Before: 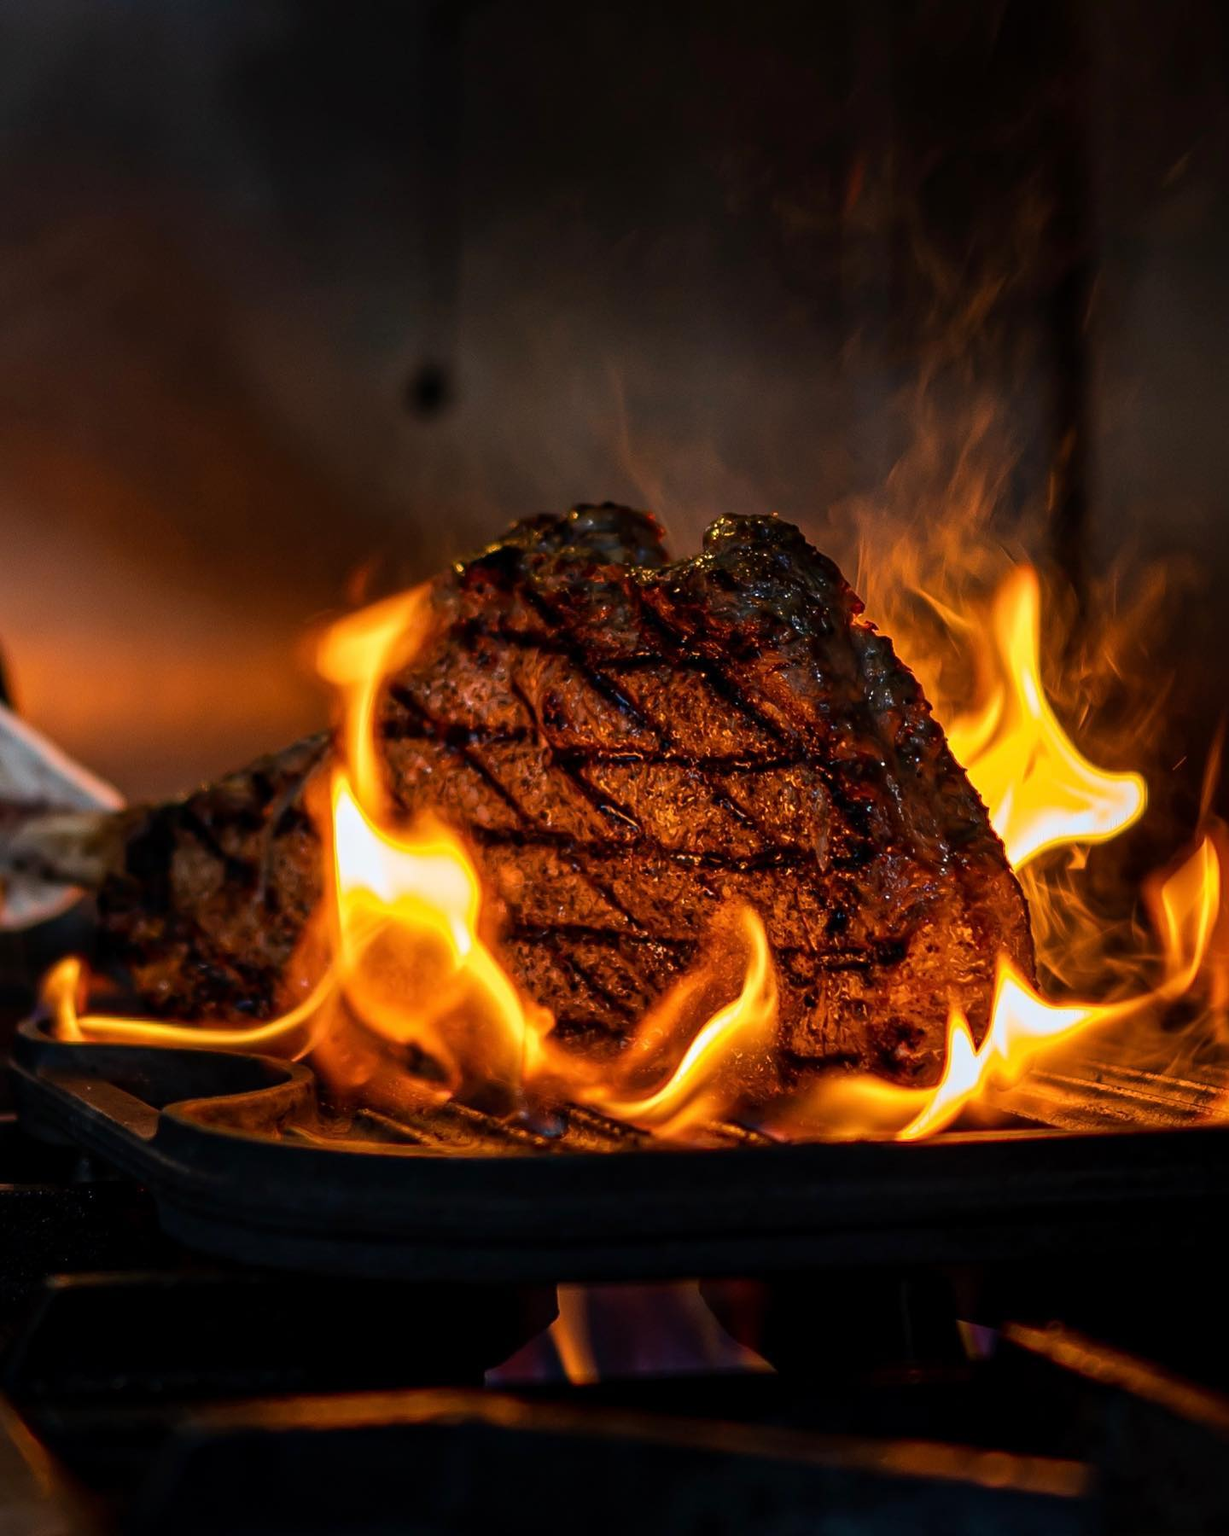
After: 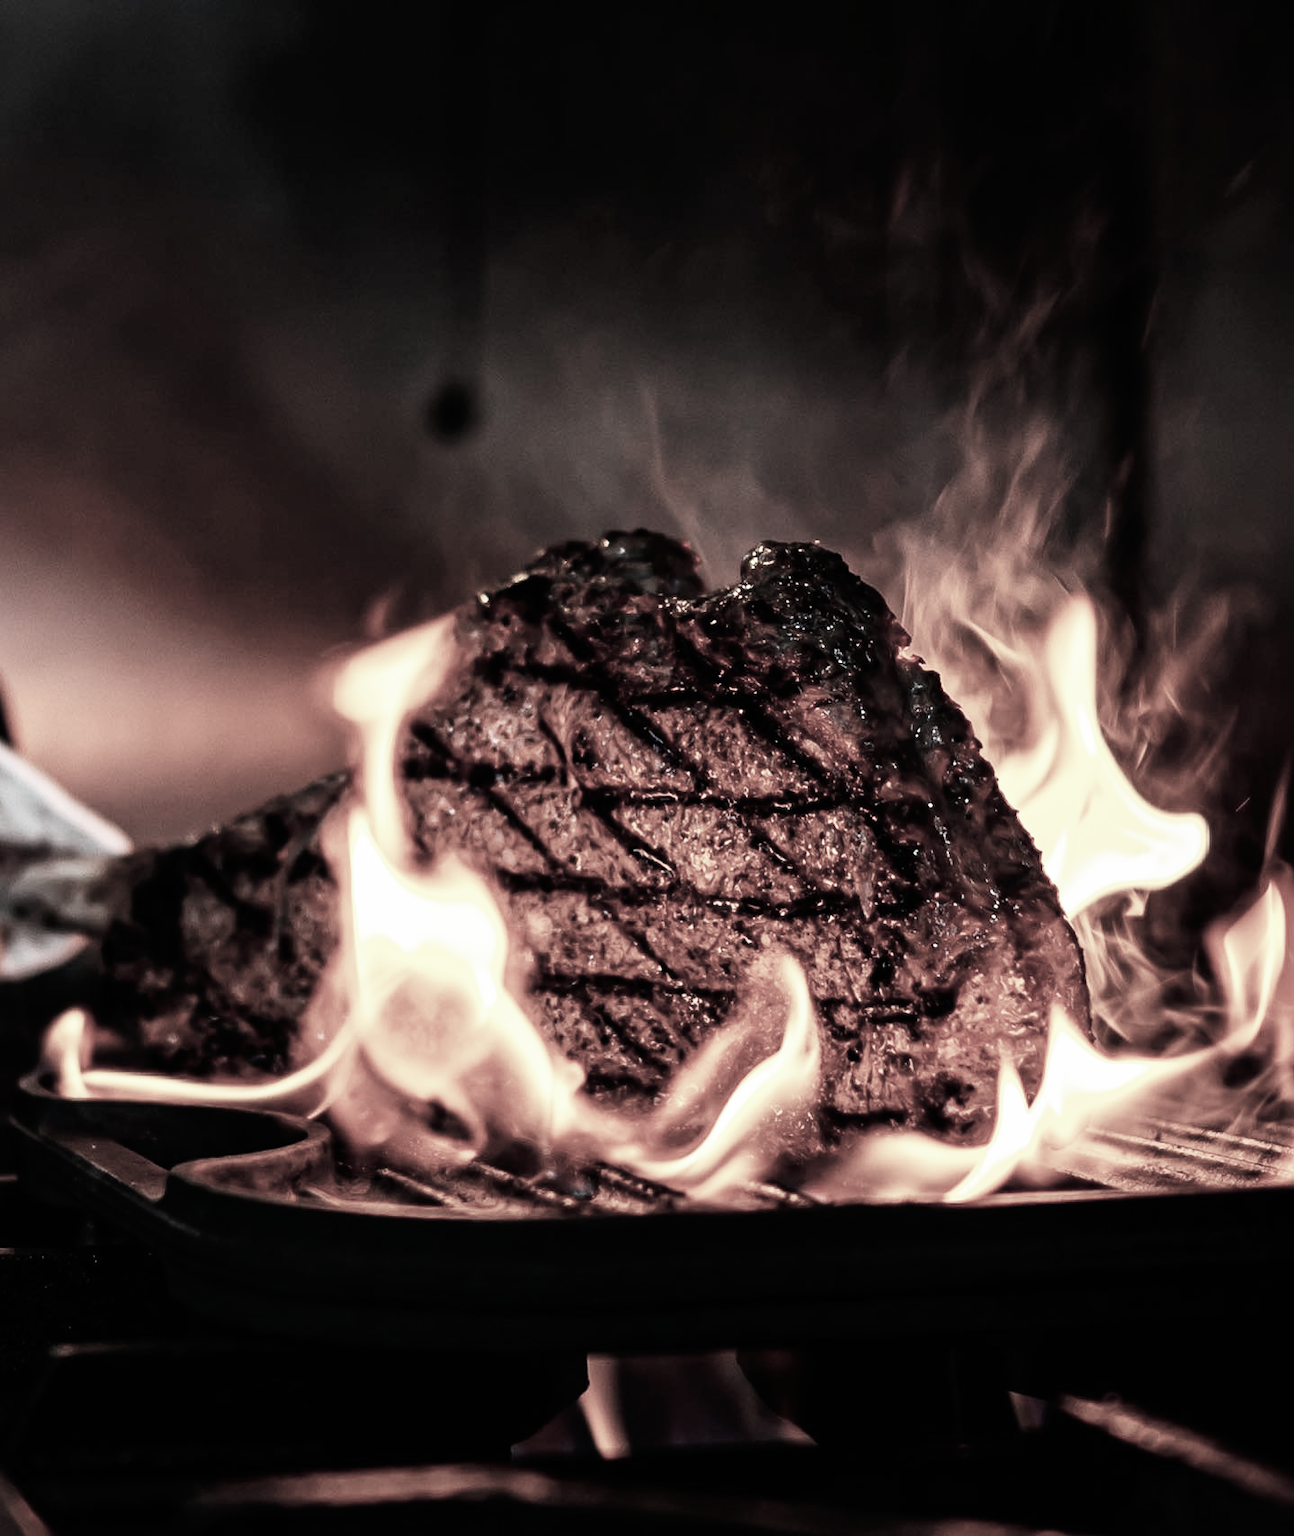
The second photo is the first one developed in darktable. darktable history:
base curve: curves: ch0 [(0, 0) (0.007, 0.004) (0.027, 0.03) (0.046, 0.07) (0.207, 0.54) (0.442, 0.872) (0.673, 0.972) (1, 1)], preserve colors none
crop and rotate: top 0%, bottom 5.097%
color contrast: green-magenta contrast 0.3, blue-yellow contrast 0.15
